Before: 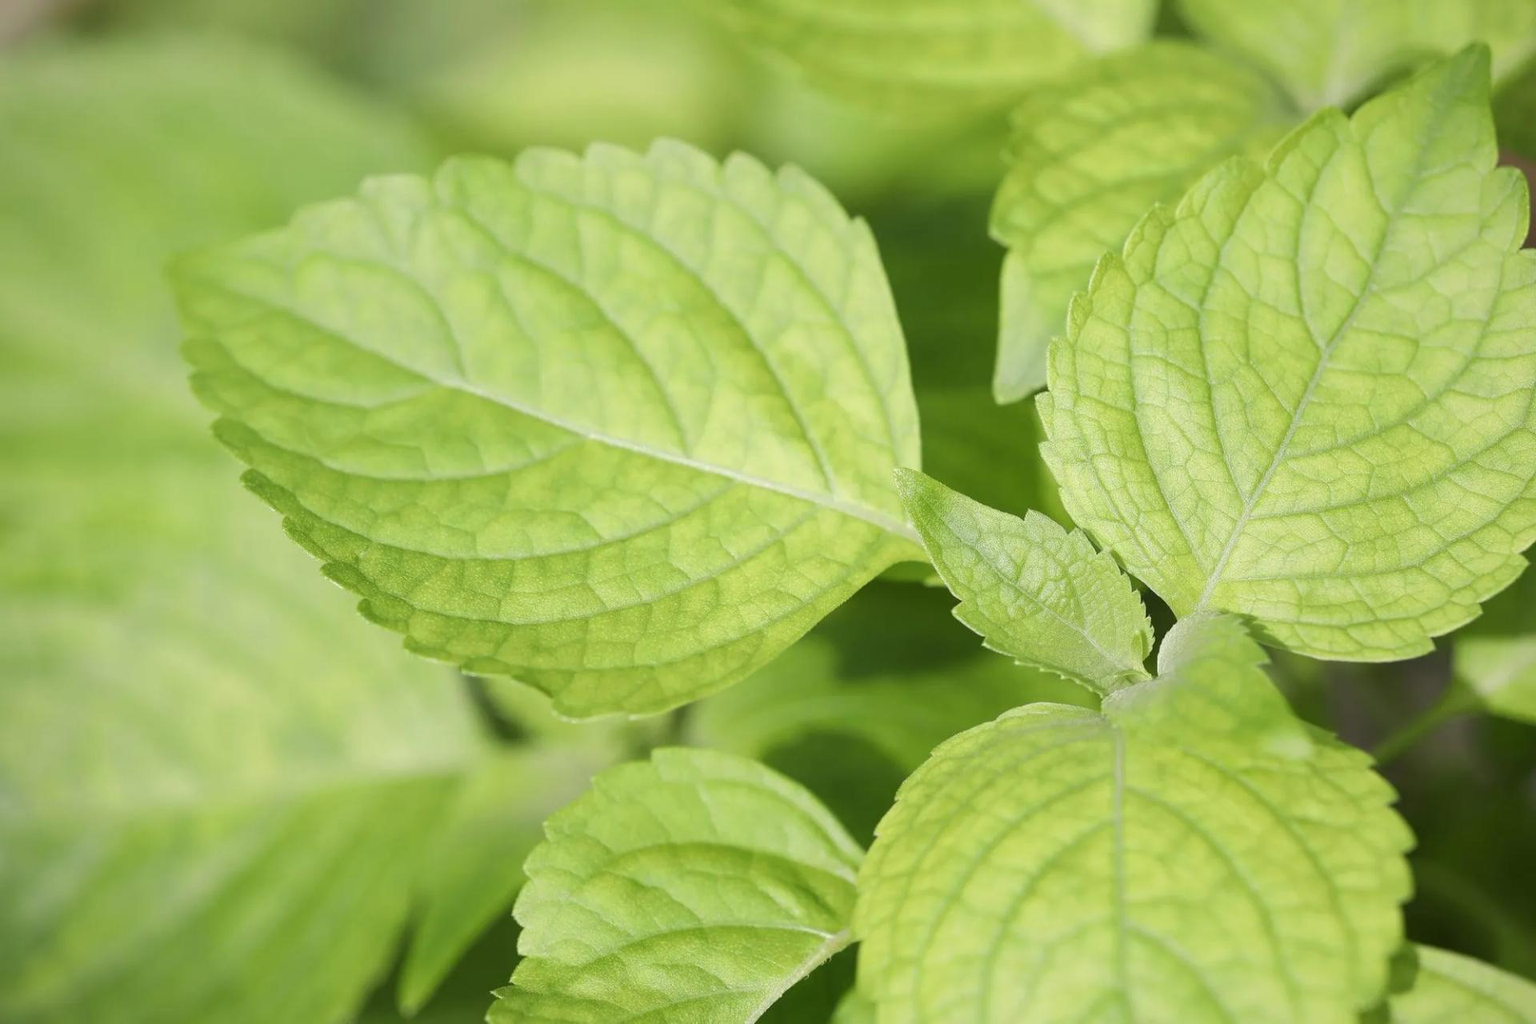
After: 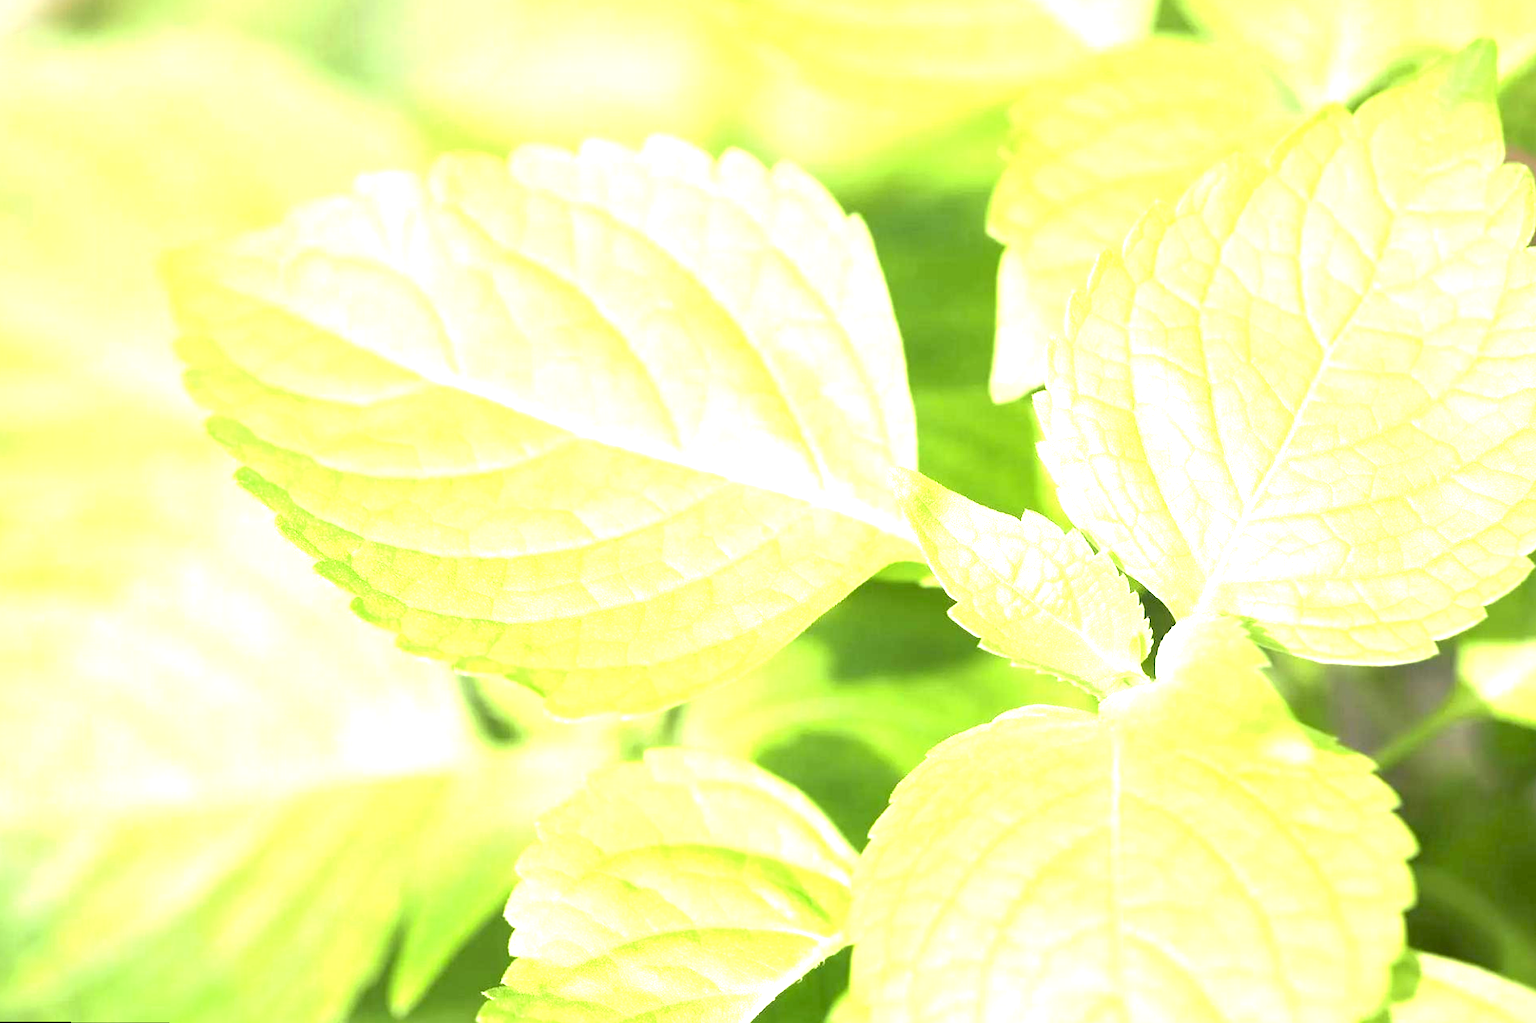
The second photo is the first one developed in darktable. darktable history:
rotate and perspective: rotation 0.192°, lens shift (horizontal) -0.015, crop left 0.005, crop right 0.996, crop top 0.006, crop bottom 0.99
exposure: black level correction 0.001, exposure 2 EV, compensate highlight preservation false
